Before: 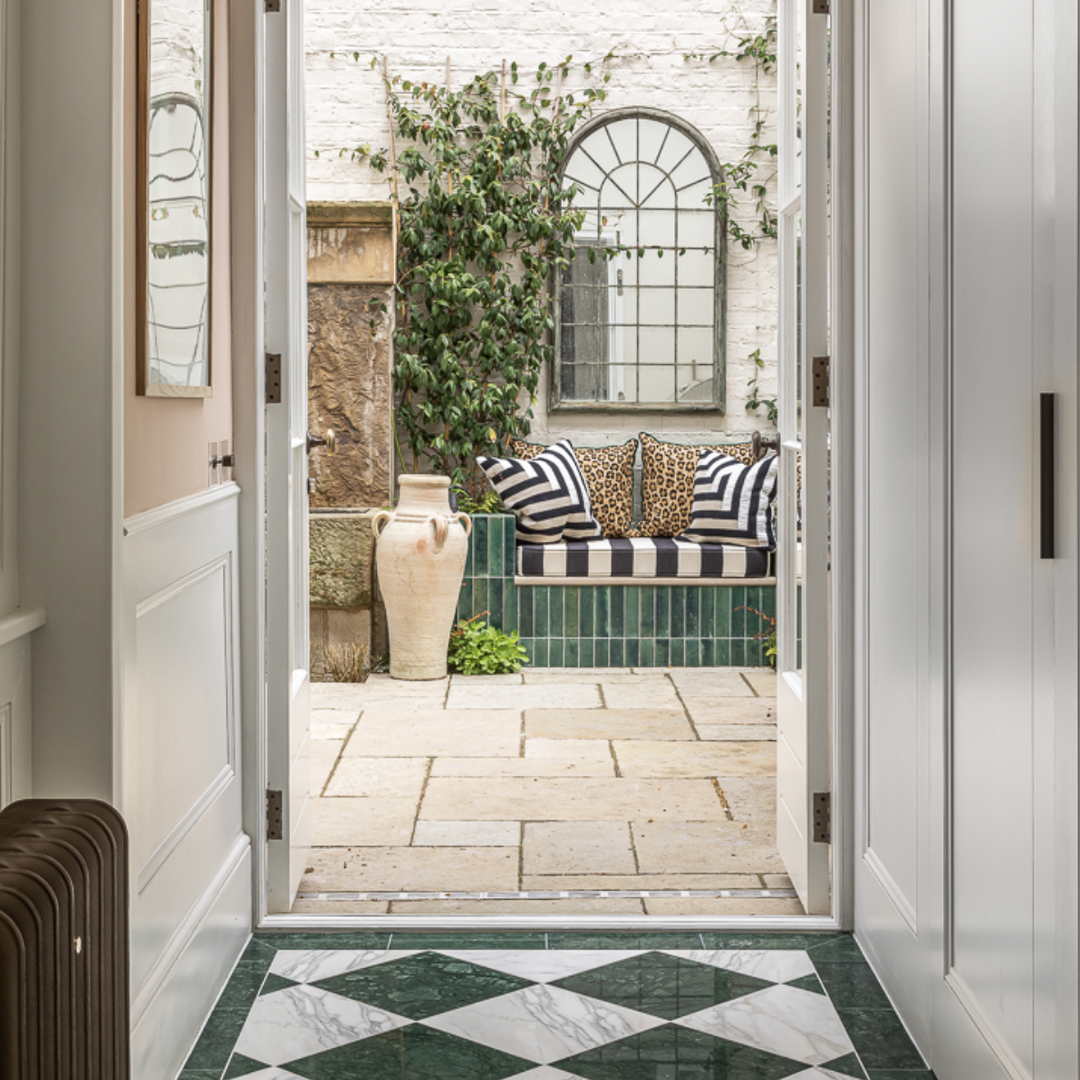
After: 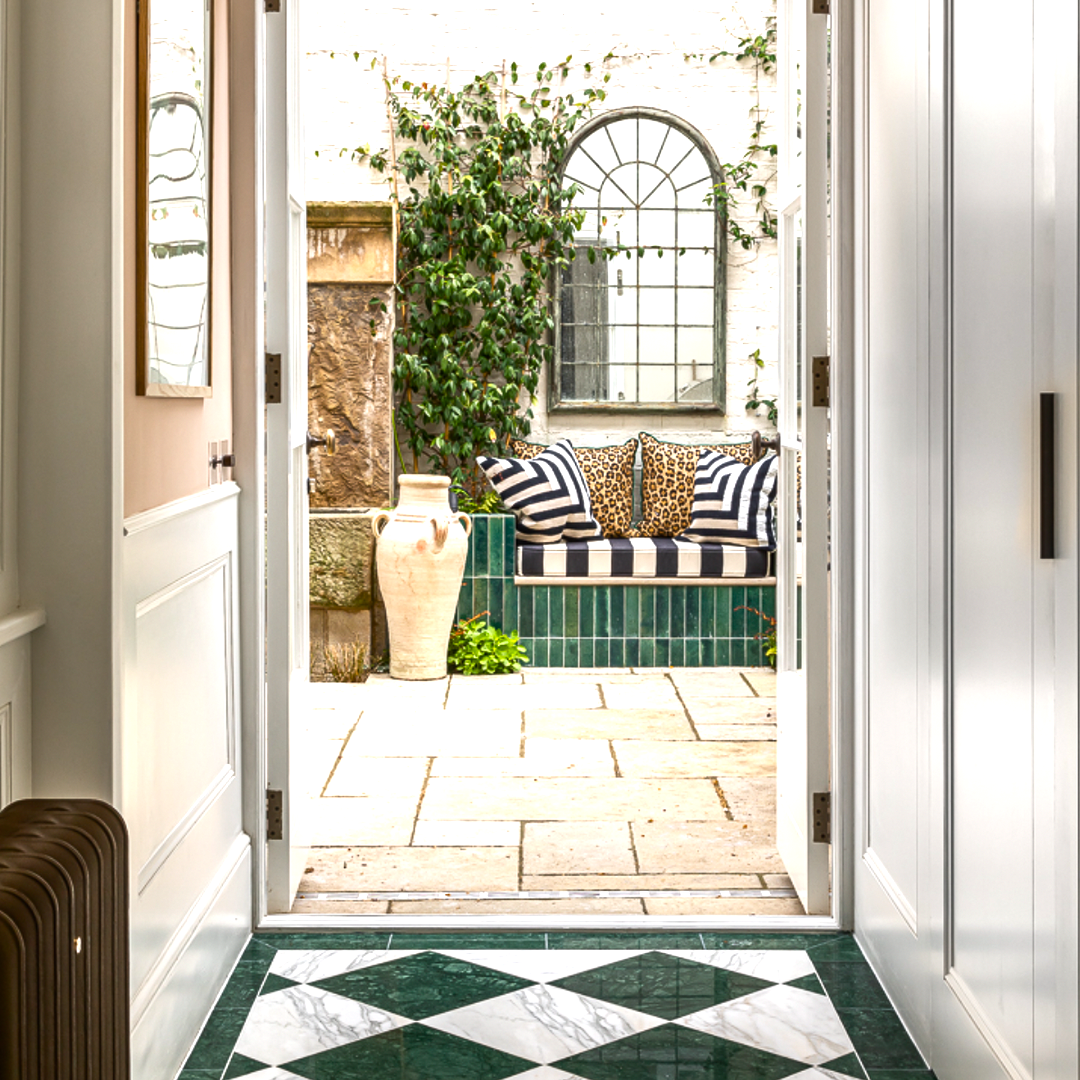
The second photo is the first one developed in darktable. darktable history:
levels: levels [0, 0.474, 0.947]
color balance rgb: shadows lift › chroma 1.039%, shadows lift › hue 215.4°, perceptual saturation grading › global saturation 20%, perceptual saturation grading › highlights -24.945%, perceptual saturation grading › shadows 26.147%, perceptual brilliance grading › global brilliance 15.658%, perceptual brilliance grading › shadows -34.881%, global vibrance 20%
